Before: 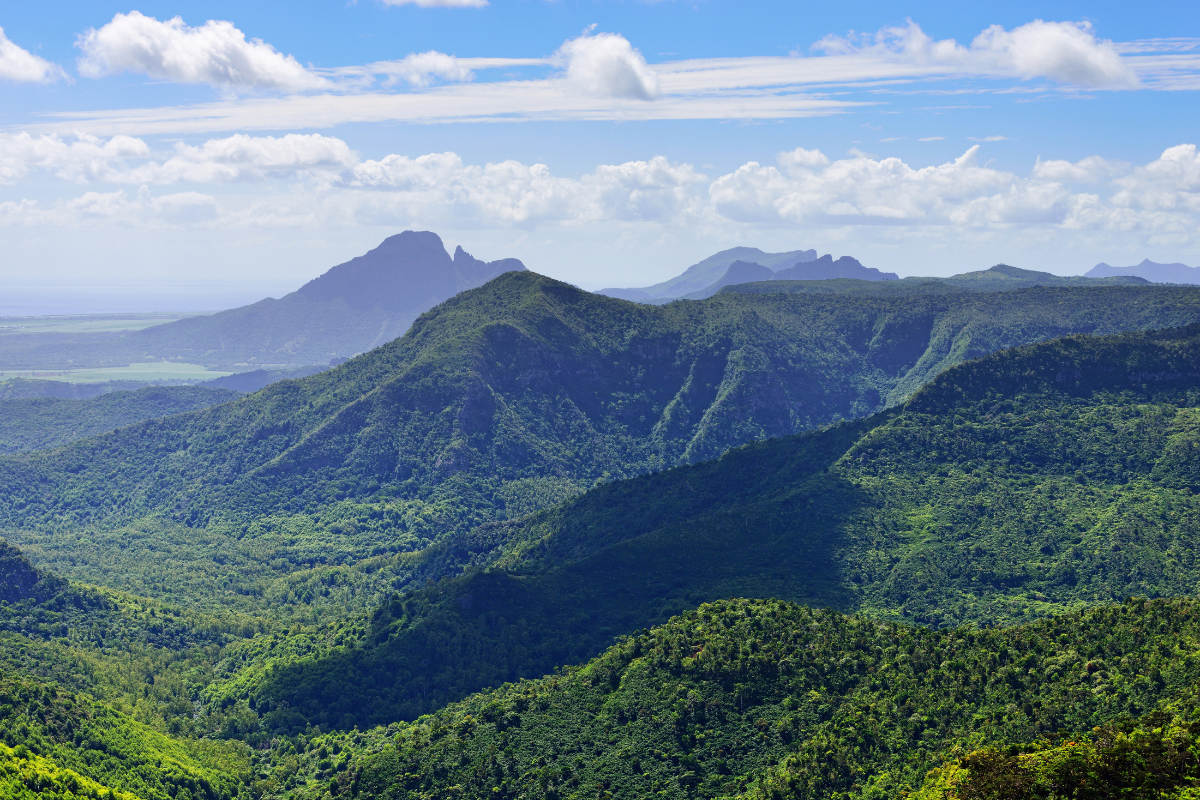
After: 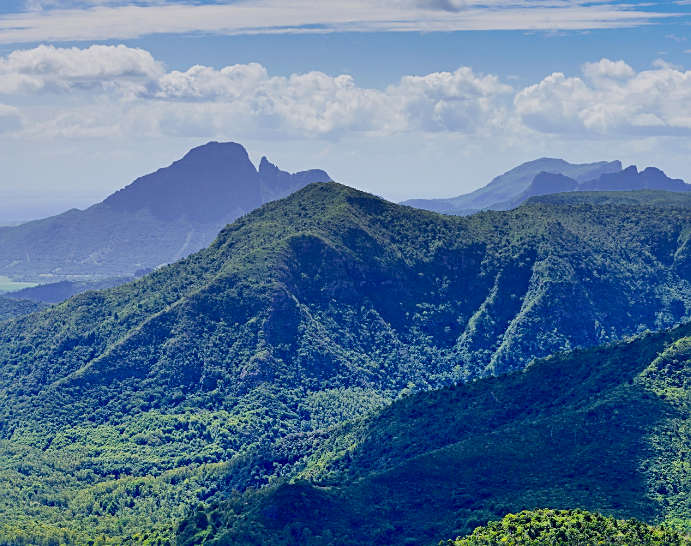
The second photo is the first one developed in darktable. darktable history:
crop: left 16.257%, top 11.221%, right 26.12%, bottom 20.529%
exposure: exposure 0.028 EV, compensate highlight preservation false
tone equalizer: edges refinement/feathering 500, mask exposure compensation -1.57 EV, preserve details no
sharpen: on, module defaults
shadows and highlights: low approximation 0.01, soften with gaussian
filmic rgb: black relative exposure -16 EV, white relative exposure 4.05 EV, target black luminance 0%, hardness 7.57, latitude 72.37%, contrast 0.904, highlights saturation mix 11.31%, shadows ↔ highlights balance -0.38%, color science v5 (2021), iterations of high-quality reconstruction 0, contrast in shadows safe, contrast in highlights safe
local contrast: mode bilateral grid, contrast 20, coarseness 50, detail 119%, midtone range 0.2
